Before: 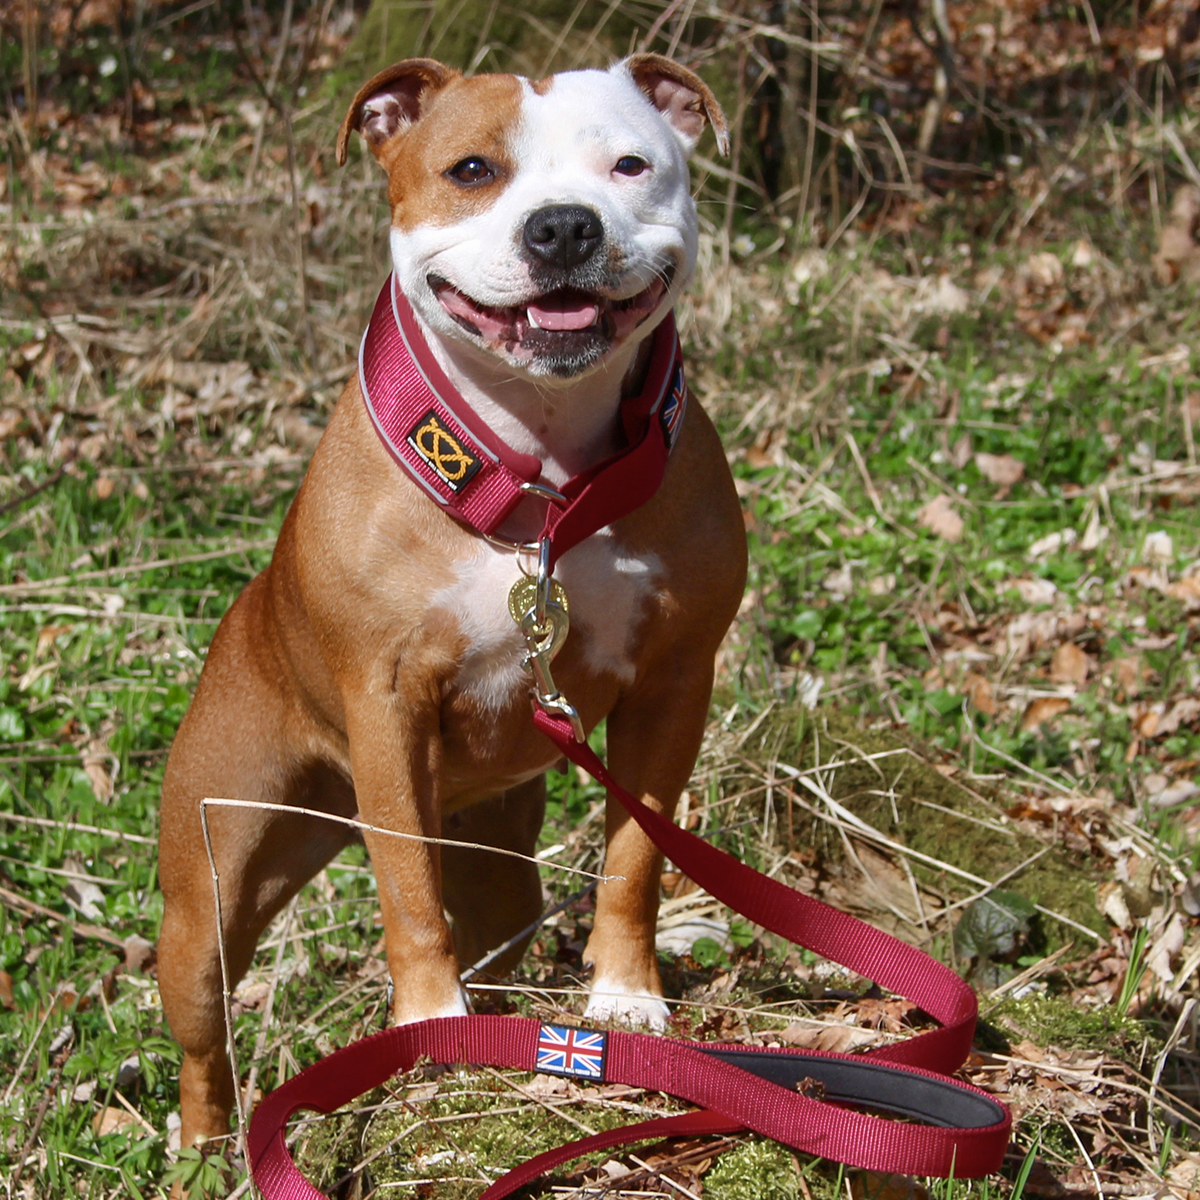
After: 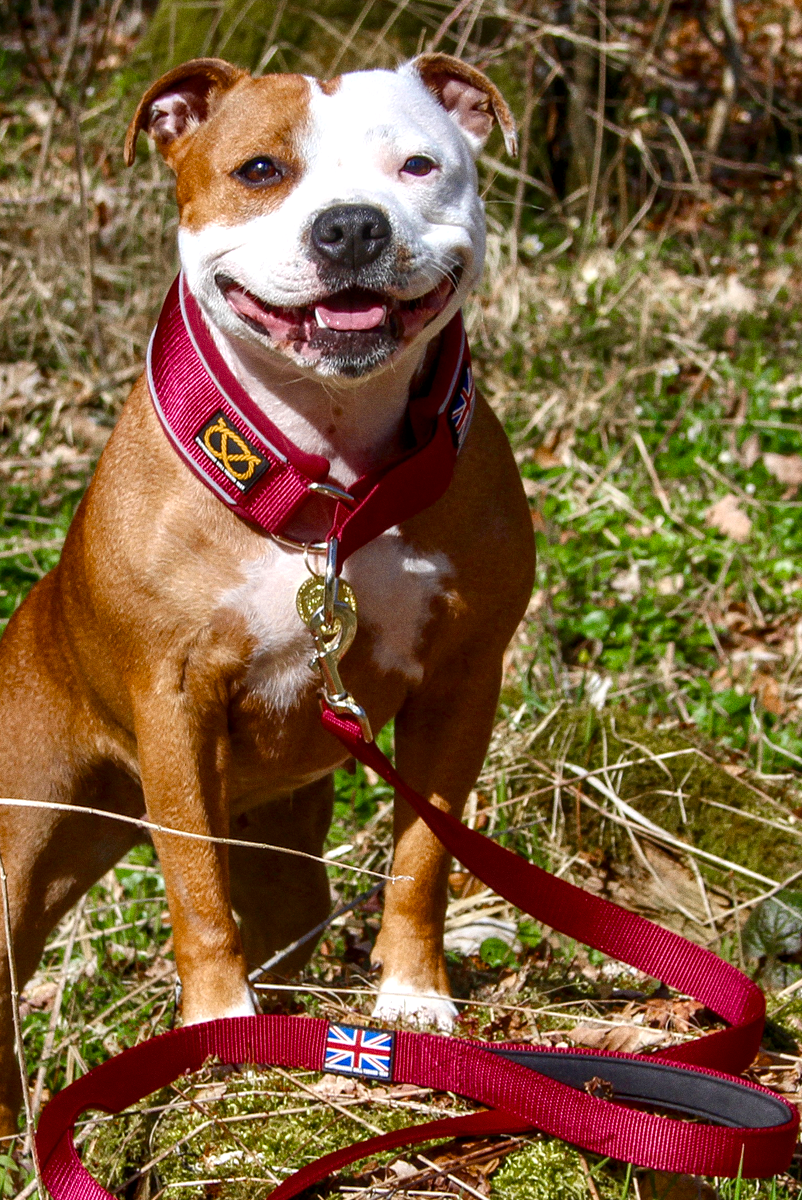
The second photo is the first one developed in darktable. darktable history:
crop and rotate: left 17.732%, right 15.423%
color balance rgb: linear chroma grading › shadows 16%, perceptual saturation grading › global saturation 8%, perceptual saturation grading › shadows 4%, perceptual brilliance grading › global brilliance 2%, perceptual brilliance grading › highlights 8%, perceptual brilliance grading › shadows -4%, global vibrance 16%, saturation formula JzAzBz (2021)
grain: coarseness 0.09 ISO
local contrast: detail 130%
